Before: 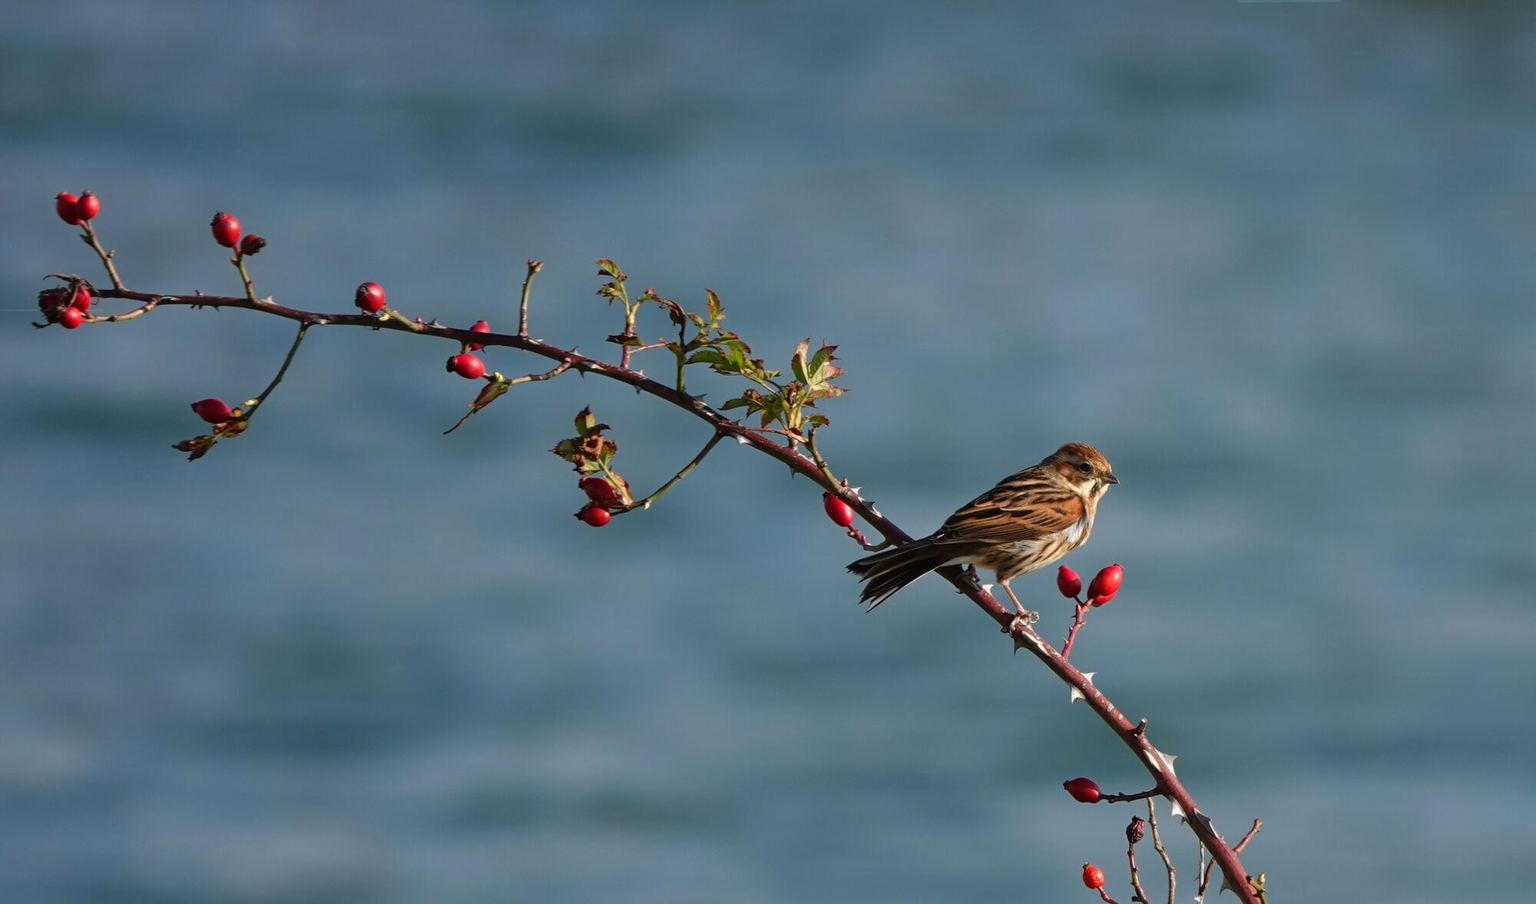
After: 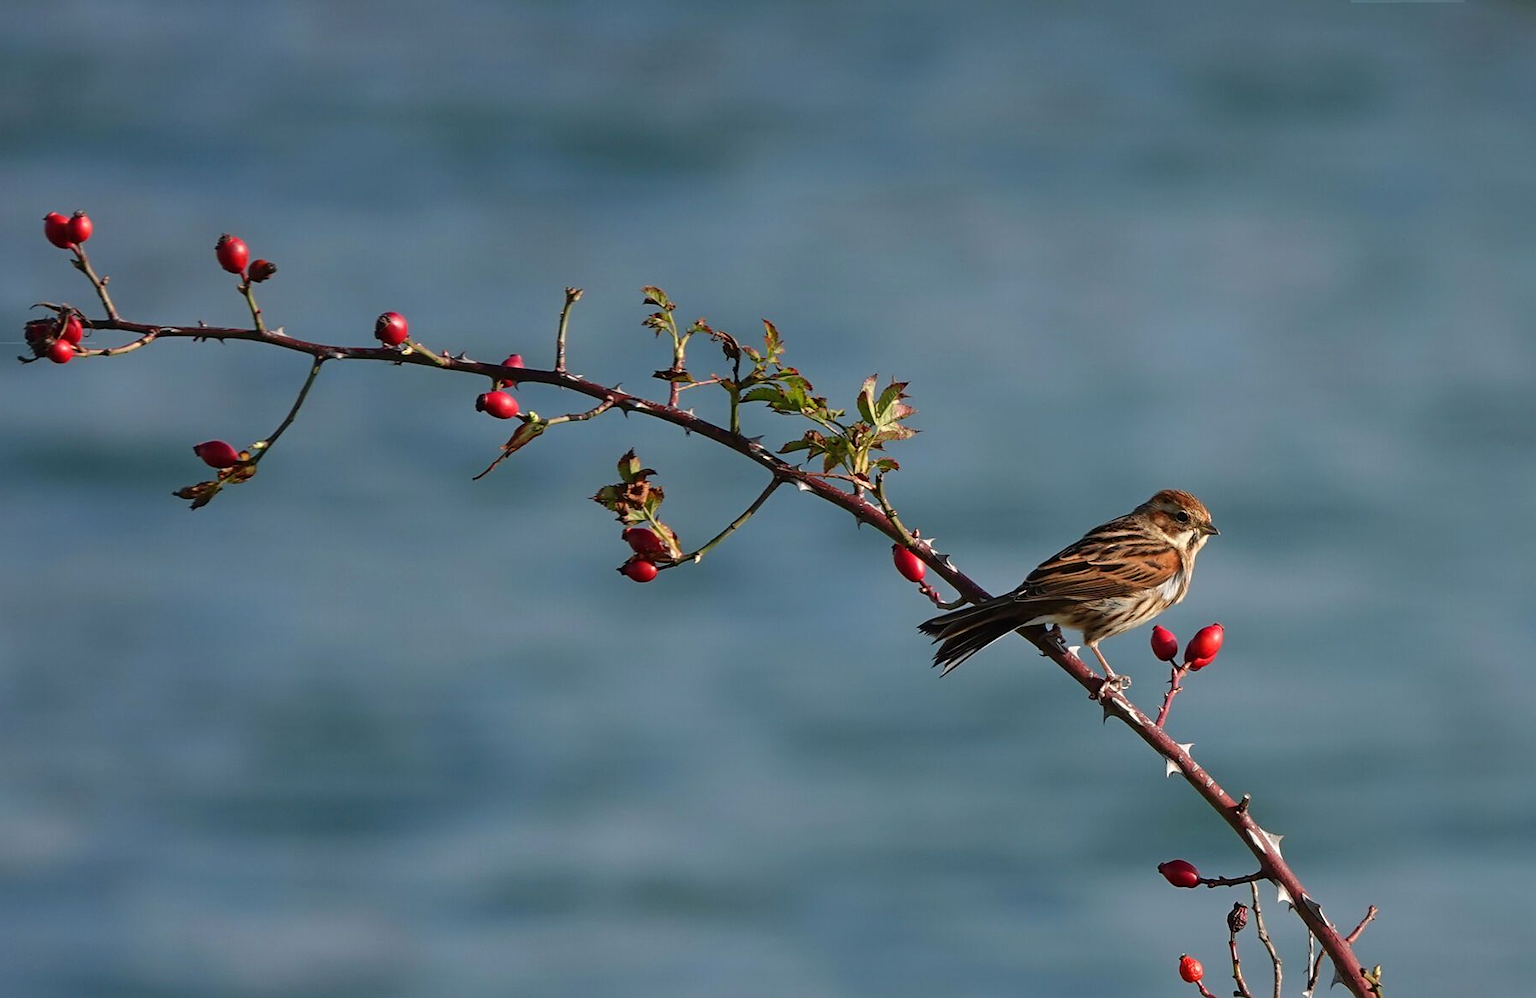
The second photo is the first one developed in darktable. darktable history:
sharpen: radius 1.447, amount 0.411, threshold 1.252
crop and rotate: left 1.095%, right 8.423%
